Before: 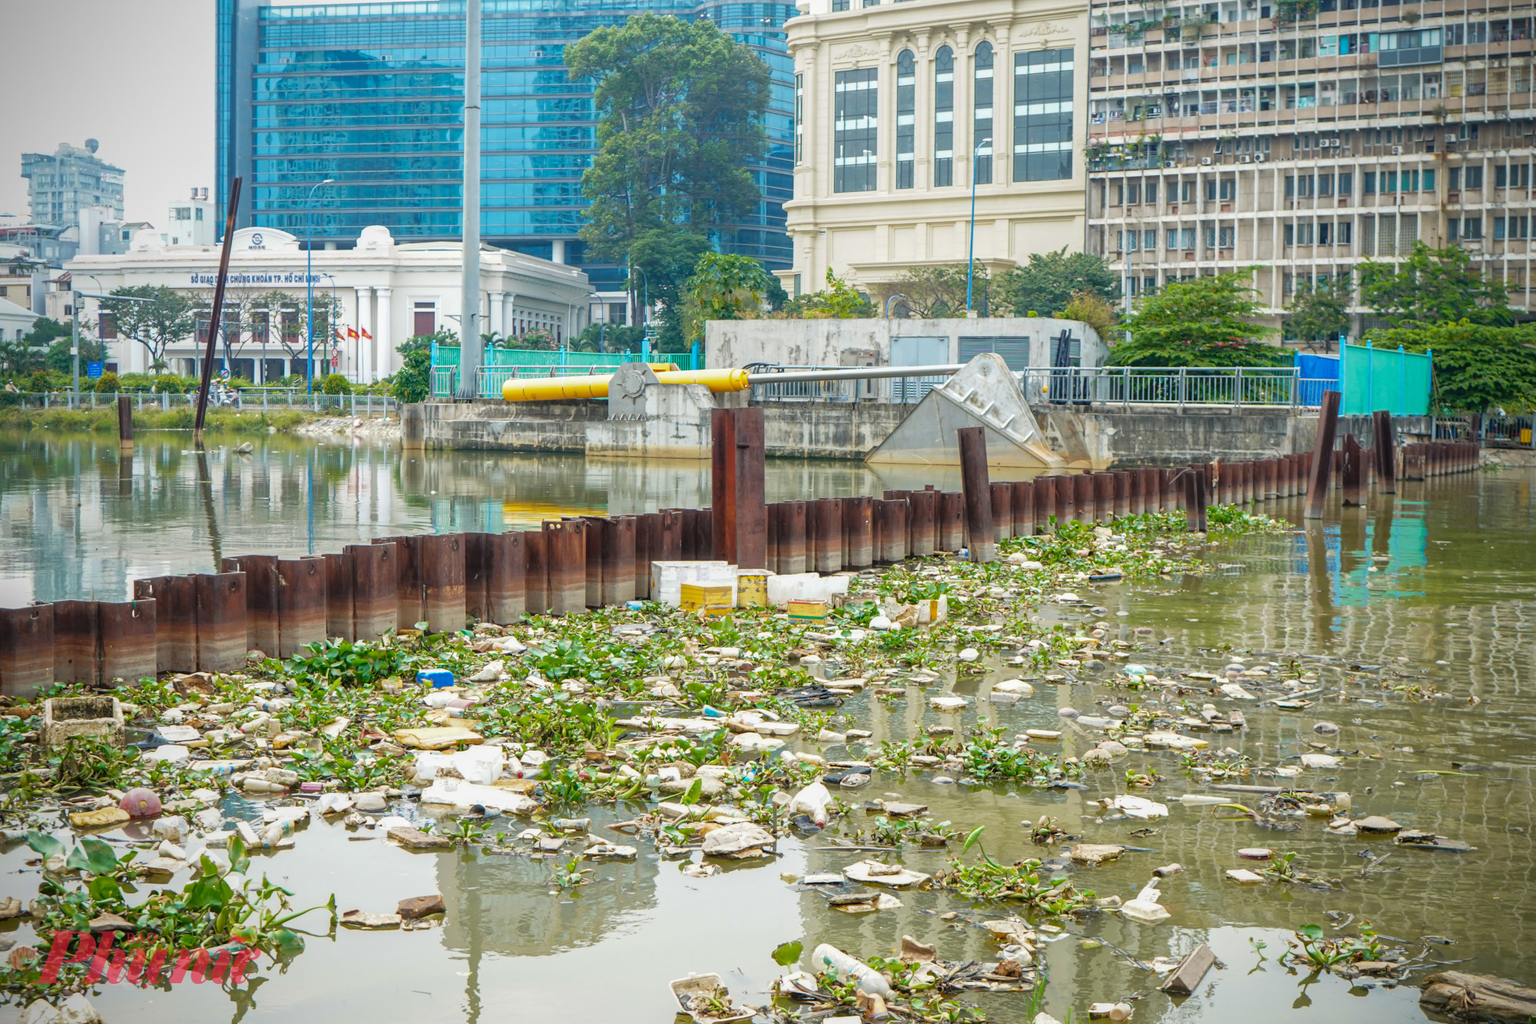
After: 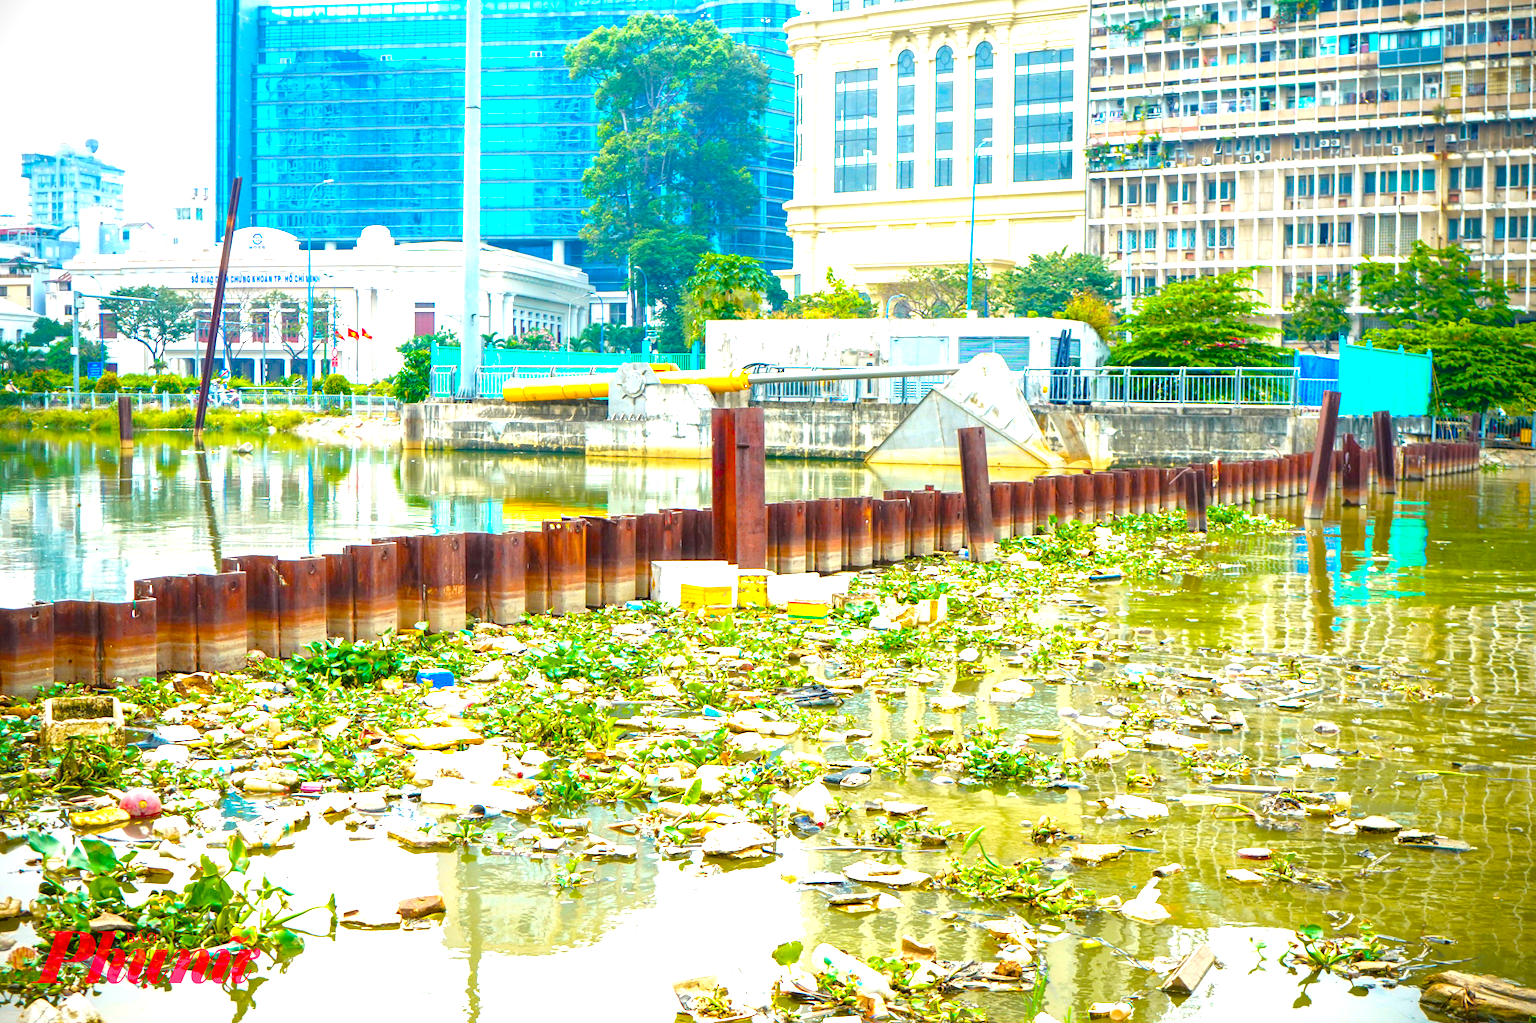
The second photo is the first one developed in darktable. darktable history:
color balance rgb: linear chroma grading › global chroma 25%, perceptual saturation grading › global saturation 45%, perceptual saturation grading › highlights -50%, perceptual saturation grading › shadows 30%, perceptual brilliance grading › global brilliance 18%, global vibrance 40%
exposure: exposure 0.6 EV, compensate highlight preservation false
